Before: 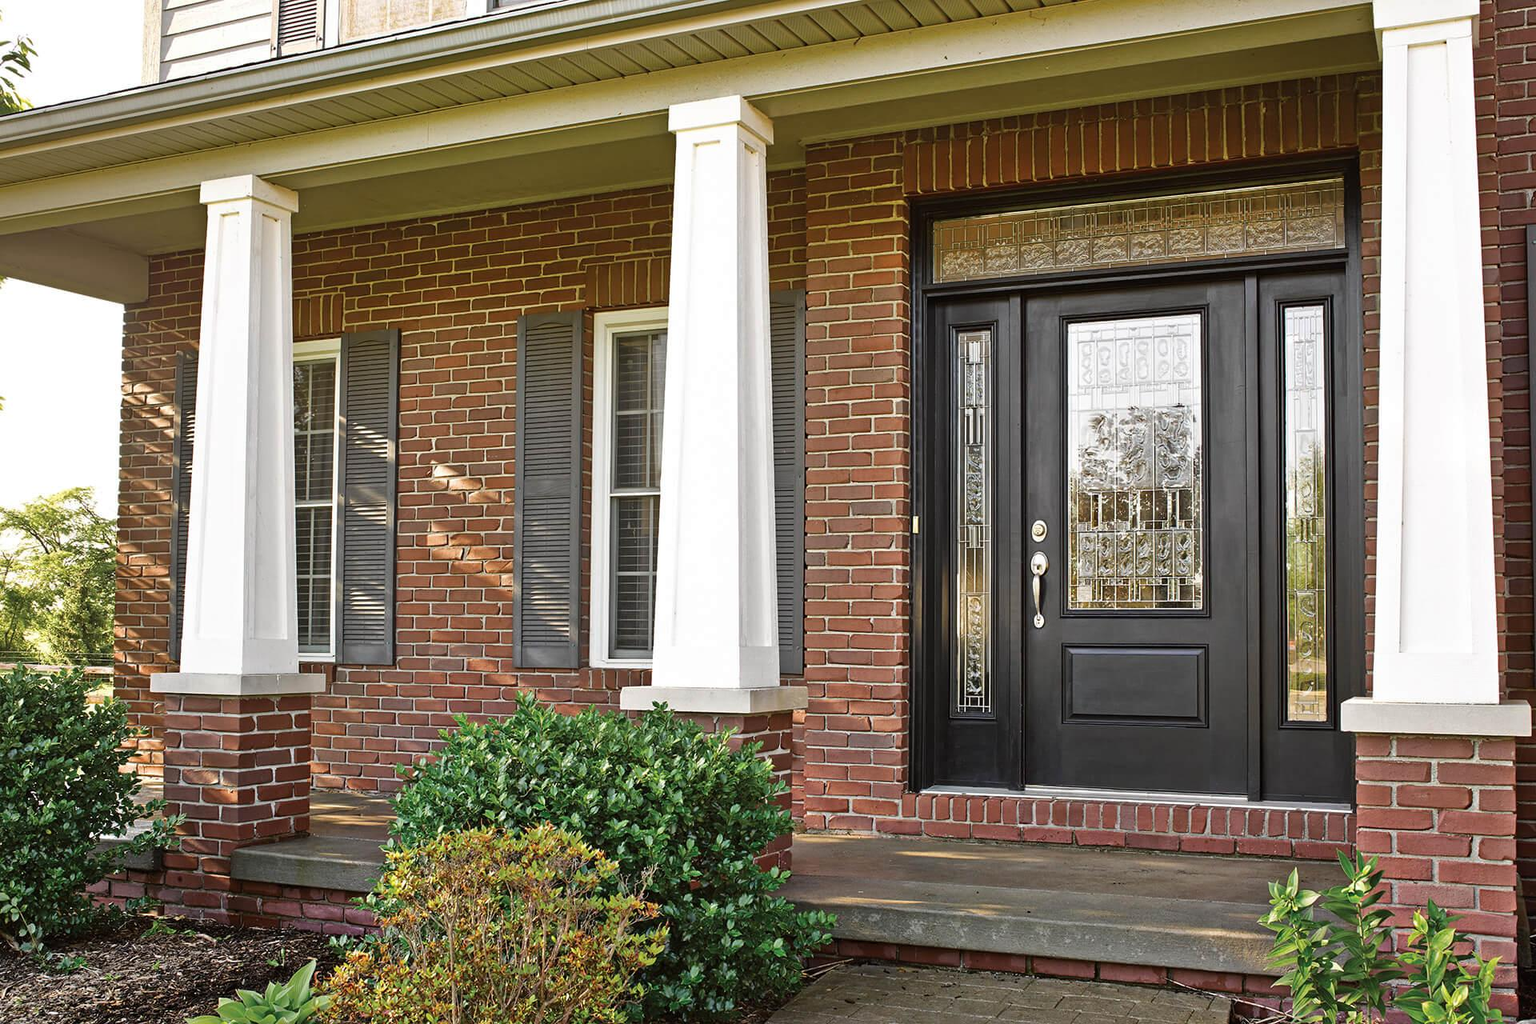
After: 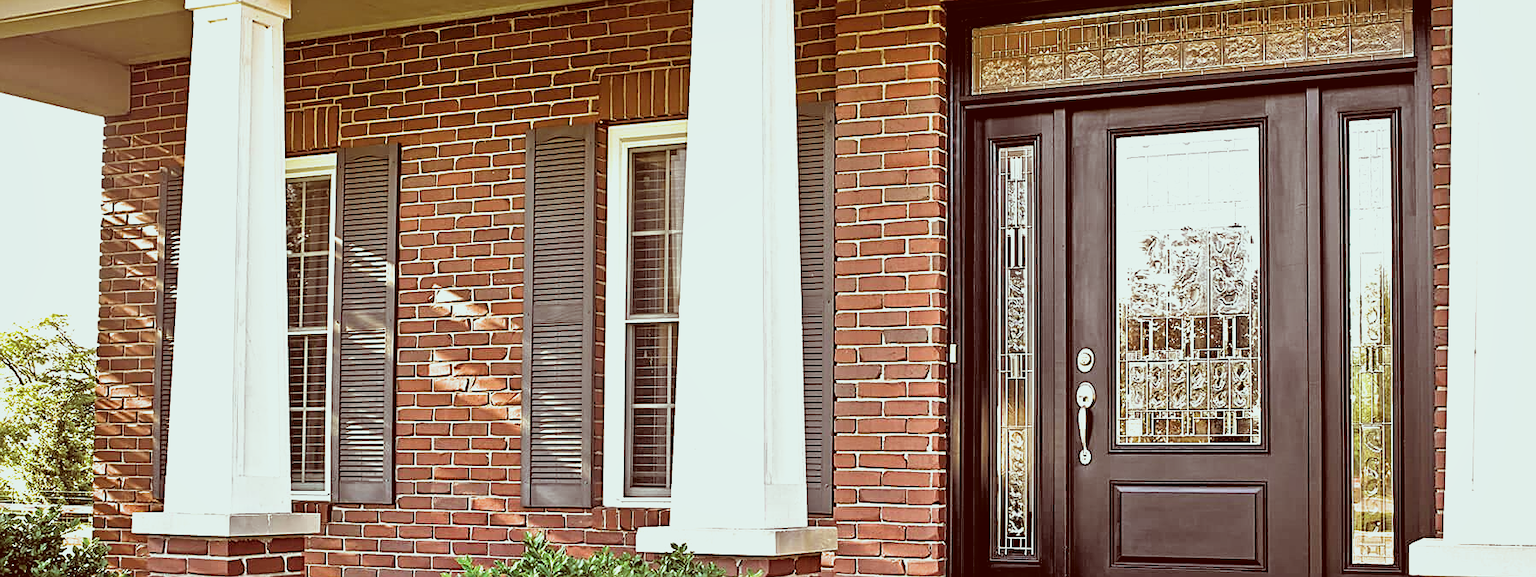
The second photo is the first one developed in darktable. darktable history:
crop: left 1.788%, top 19.107%, right 4.981%, bottom 28.24%
sharpen: on, module defaults
contrast brightness saturation: contrast -0.07, brightness -0.034, saturation -0.113
color correction: highlights a* -7.21, highlights b* -0.193, shadows a* 20.29, shadows b* 11.55
exposure: exposure 0.693 EV, compensate highlight preservation false
filmic rgb: black relative exposure -3.67 EV, white relative exposure 2.44 EV, hardness 3.28, iterations of high-quality reconstruction 0
shadows and highlights: on, module defaults
